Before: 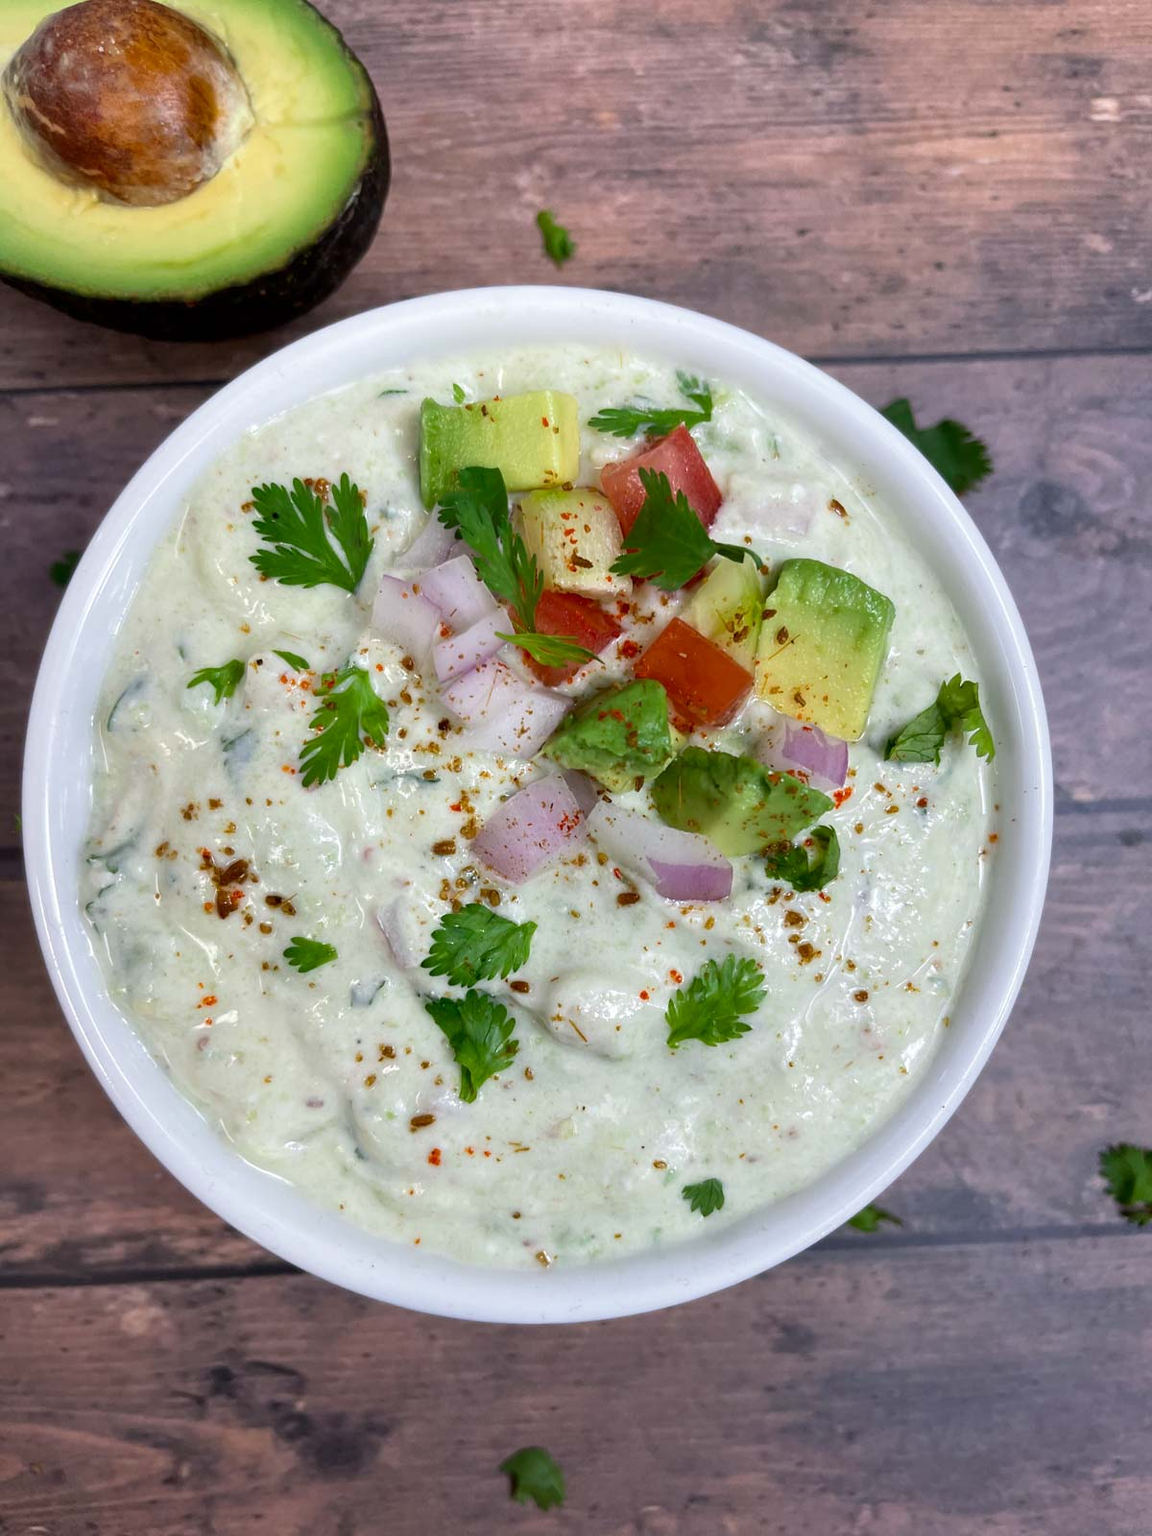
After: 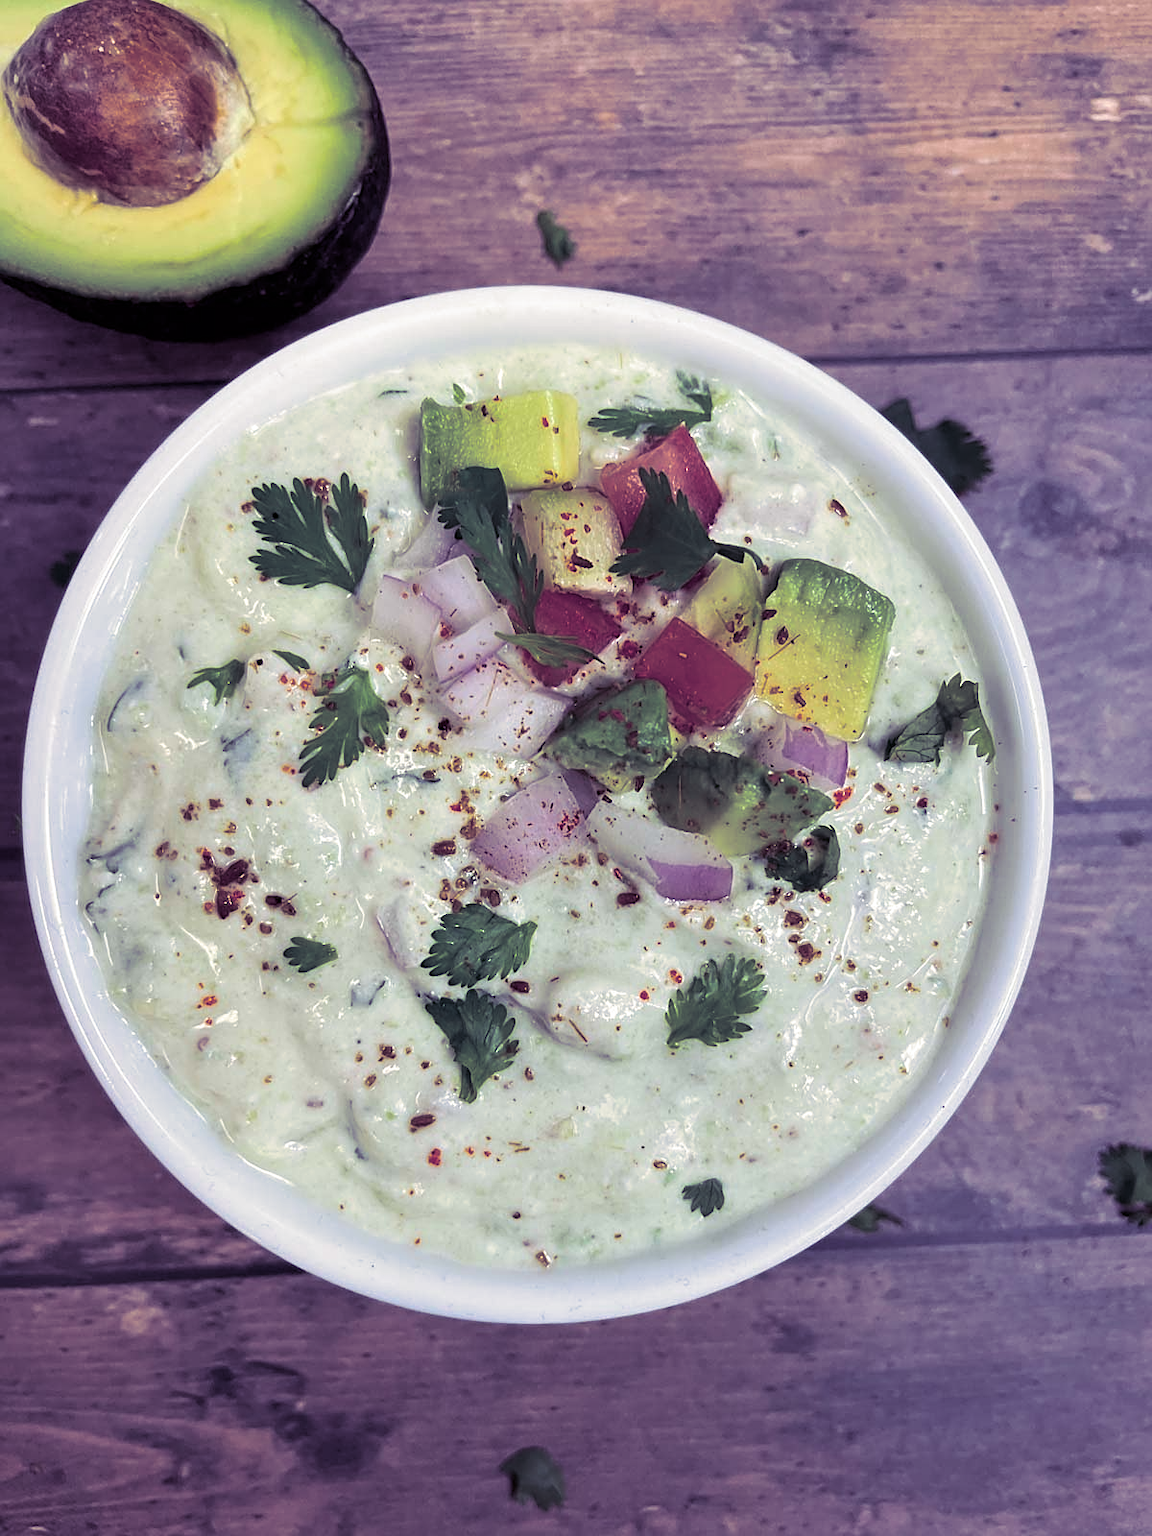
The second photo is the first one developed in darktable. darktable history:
split-toning: shadows › hue 255.6°, shadows › saturation 0.66, highlights › hue 43.2°, highlights › saturation 0.68, balance -50.1
sharpen: on, module defaults
